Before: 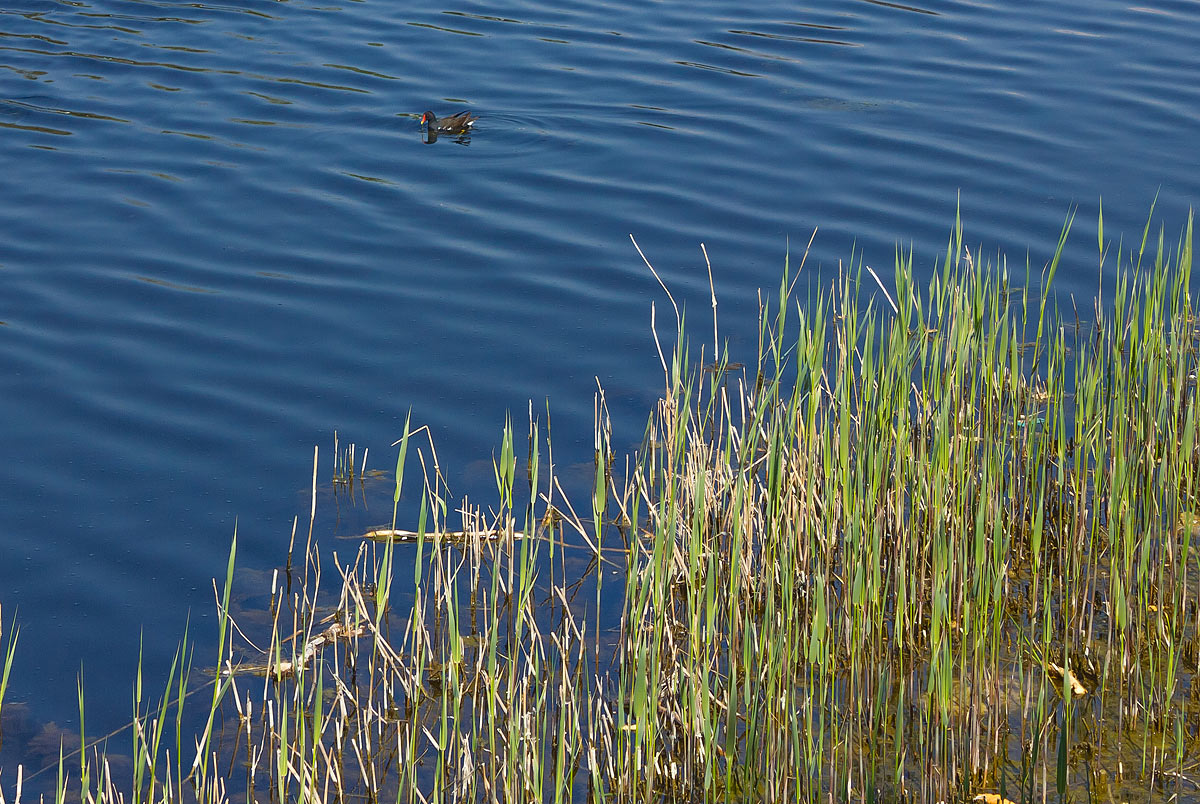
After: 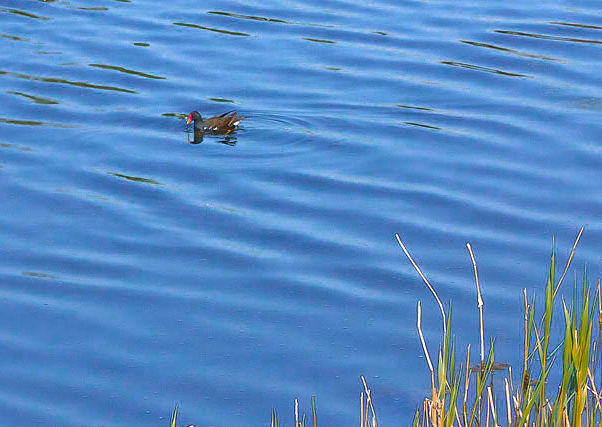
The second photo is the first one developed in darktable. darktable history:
exposure: exposure 0.202 EV, compensate highlight preservation false
shadows and highlights: on, module defaults
crop: left 19.503%, right 30.25%, bottom 46.881%
color zones: curves: ch0 [(0.473, 0.374) (0.742, 0.784)]; ch1 [(0.354, 0.737) (0.742, 0.705)]; ch2 [(0.318, 0.421) (0.758, 0.532)]
